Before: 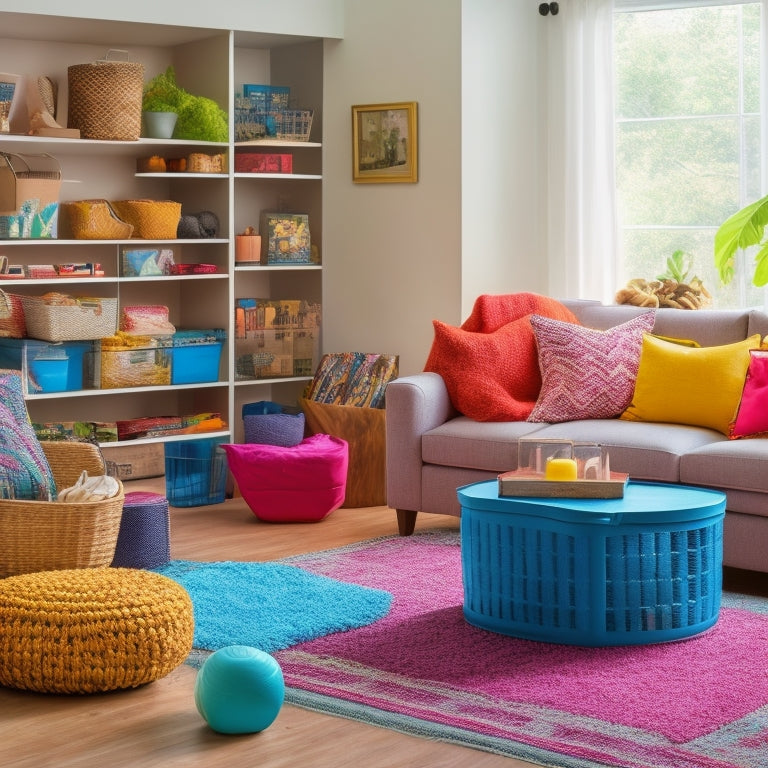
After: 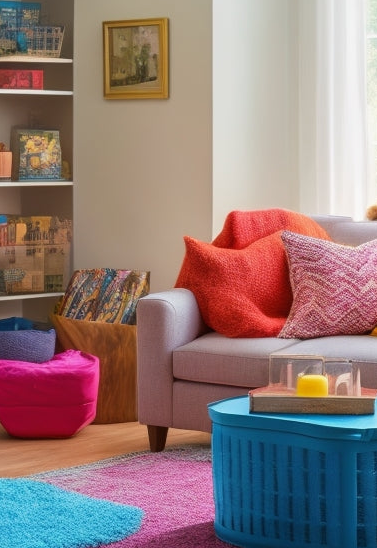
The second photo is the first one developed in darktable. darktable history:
crop: left 32.472%, top 10.969%, right 18.349%, bottom 17.584%
